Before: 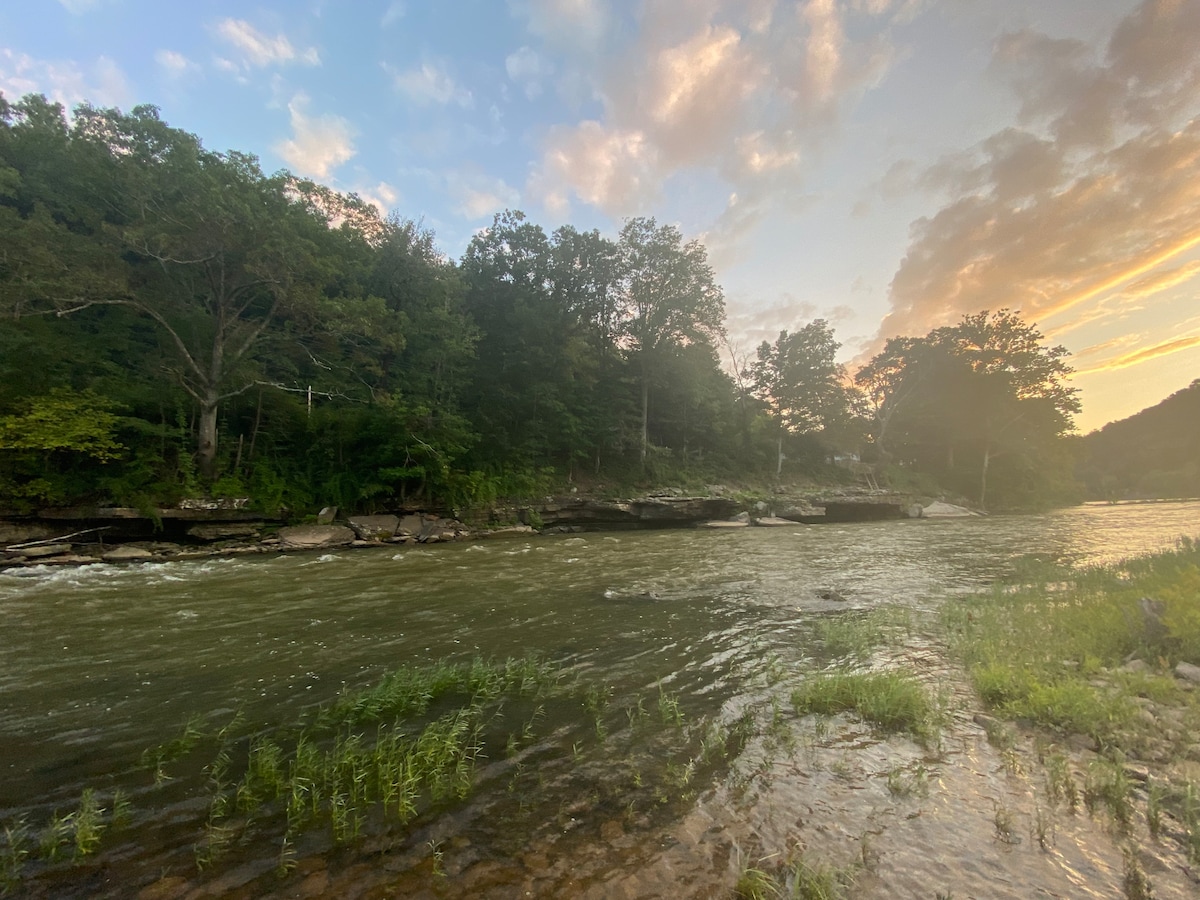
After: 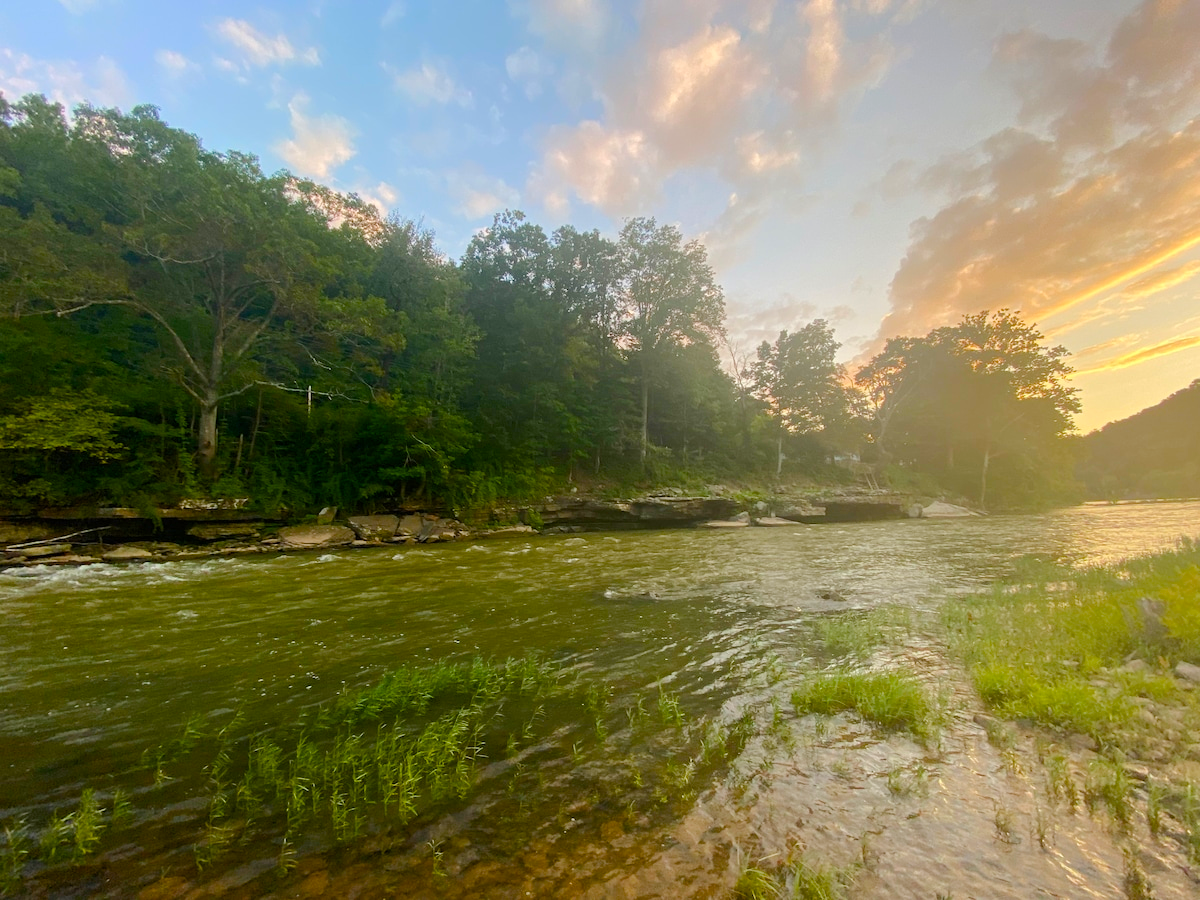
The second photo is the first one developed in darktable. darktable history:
color balance rgb: linear chroma grading › global chroma 19.709%, perceptual saturation grading › global saturation 20%, perceptual saturation grading › highlights -25.704%, perceptual saturation grading › shadows 50.184%, perceptual brilliance grading › mid-tones 10.712%, perceptual brilliance grading › shadows 14.595%
